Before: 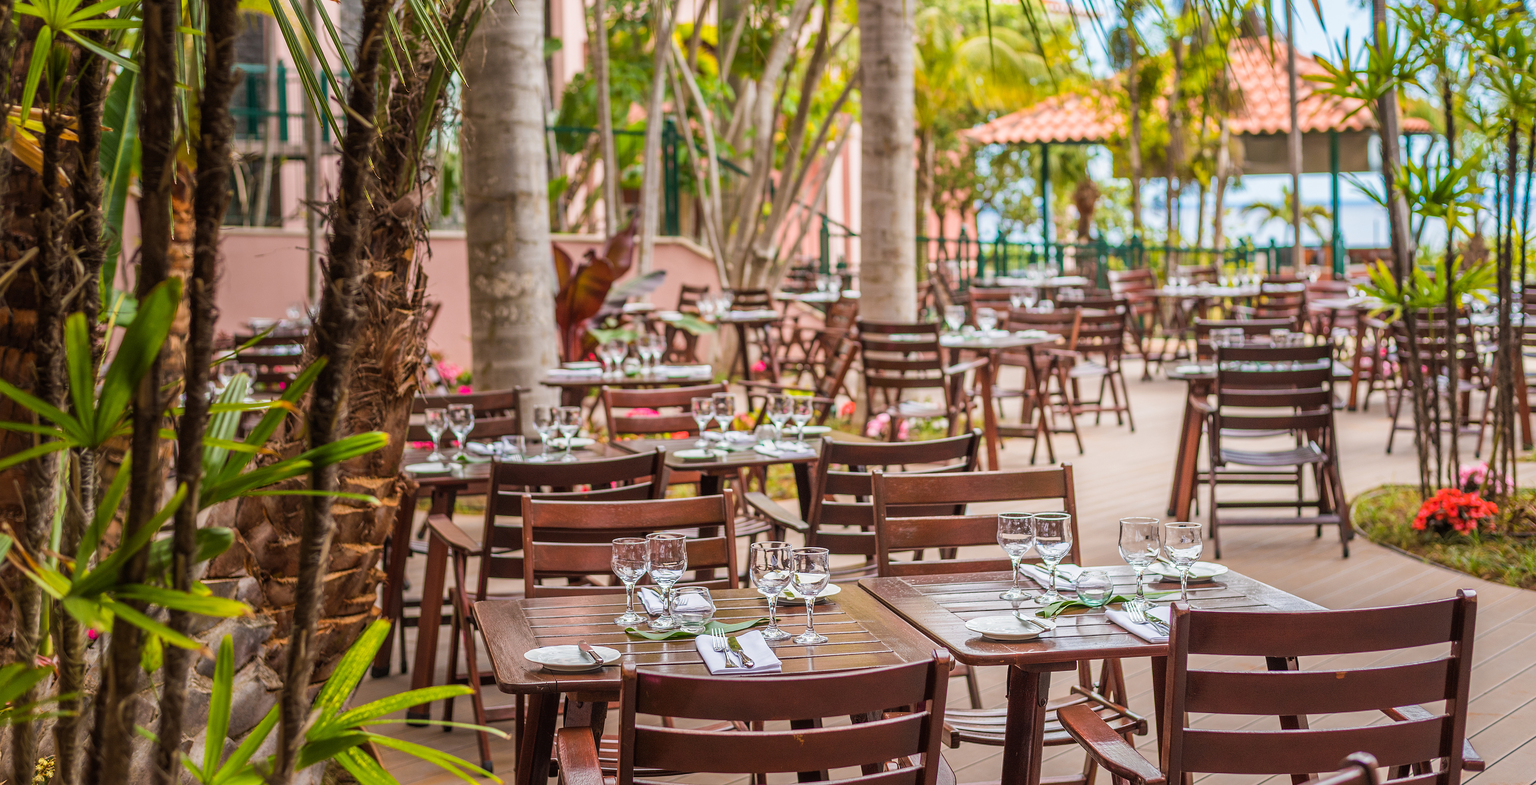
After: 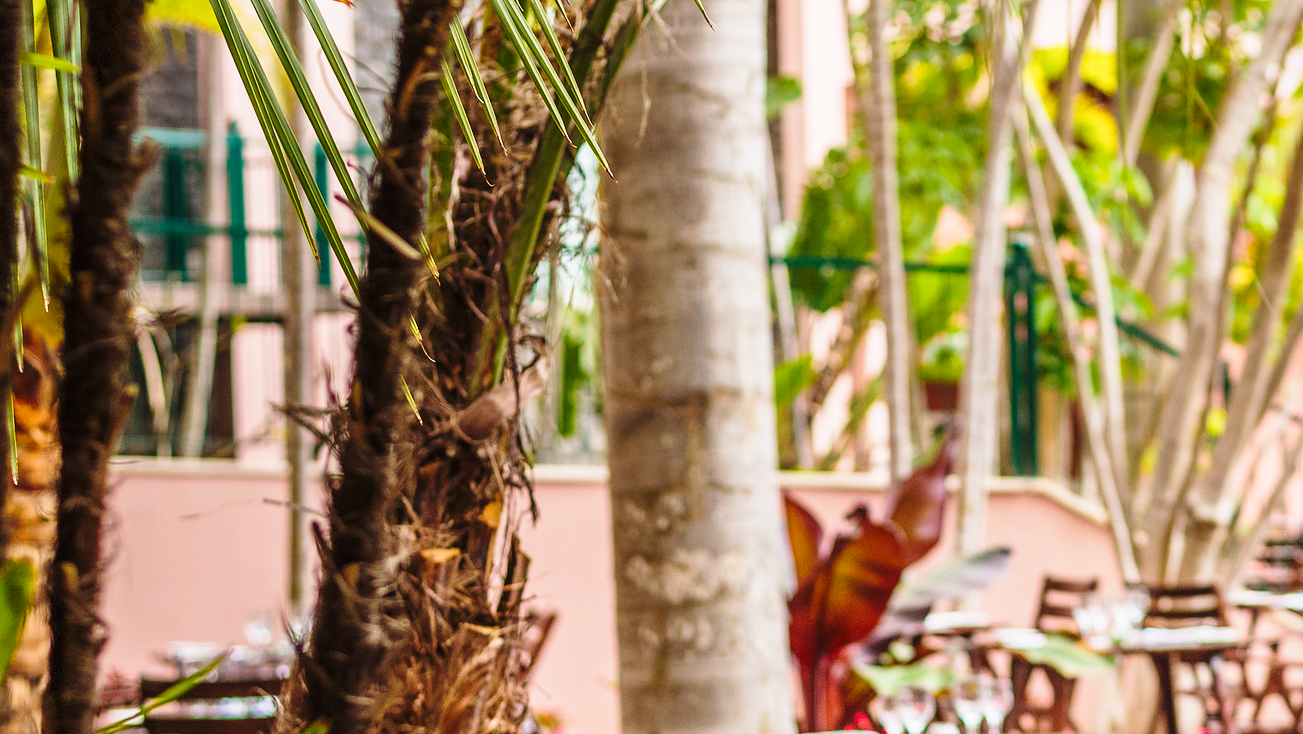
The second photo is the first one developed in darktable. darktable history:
base curve: curves: ch0 [(0, 0) (0.028, 0.03) (0.121, 0.232) (0.46, 0.748) (0.859, 0.968) (1, 1)], preserve colors none
crop and rotate: left 10.817%, top 0.062%, right 47.194%, bottom 53.626%
vignetting: fall-off start 100%, fall-off radius 71%, brightness -0.434, saturation -0.2, width/height ratio 1.178, dithering 8-bit output, unbound false
